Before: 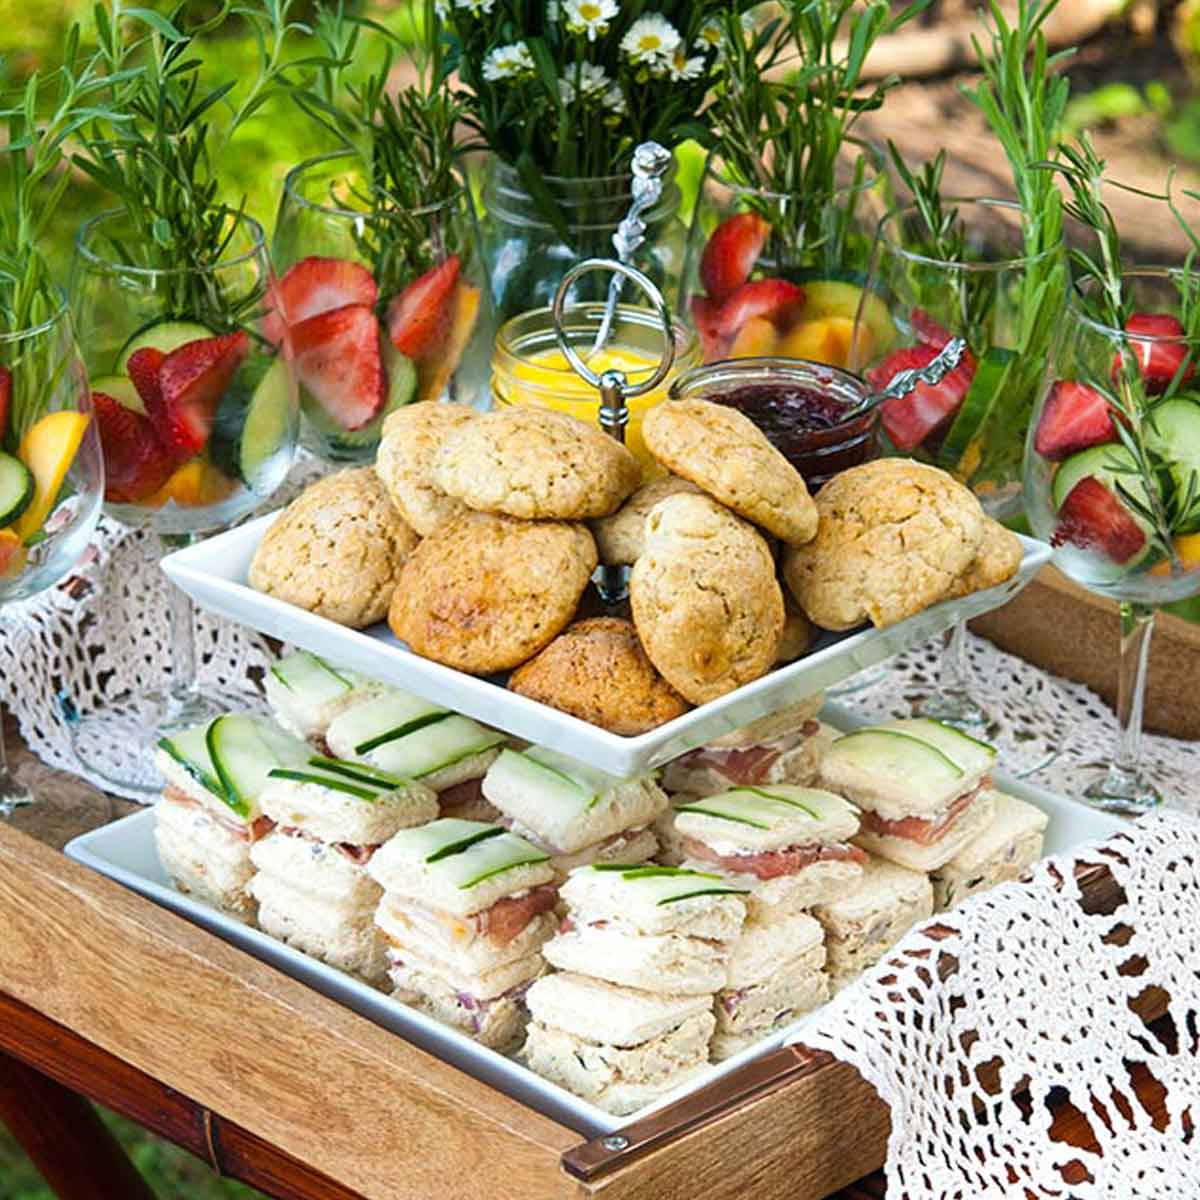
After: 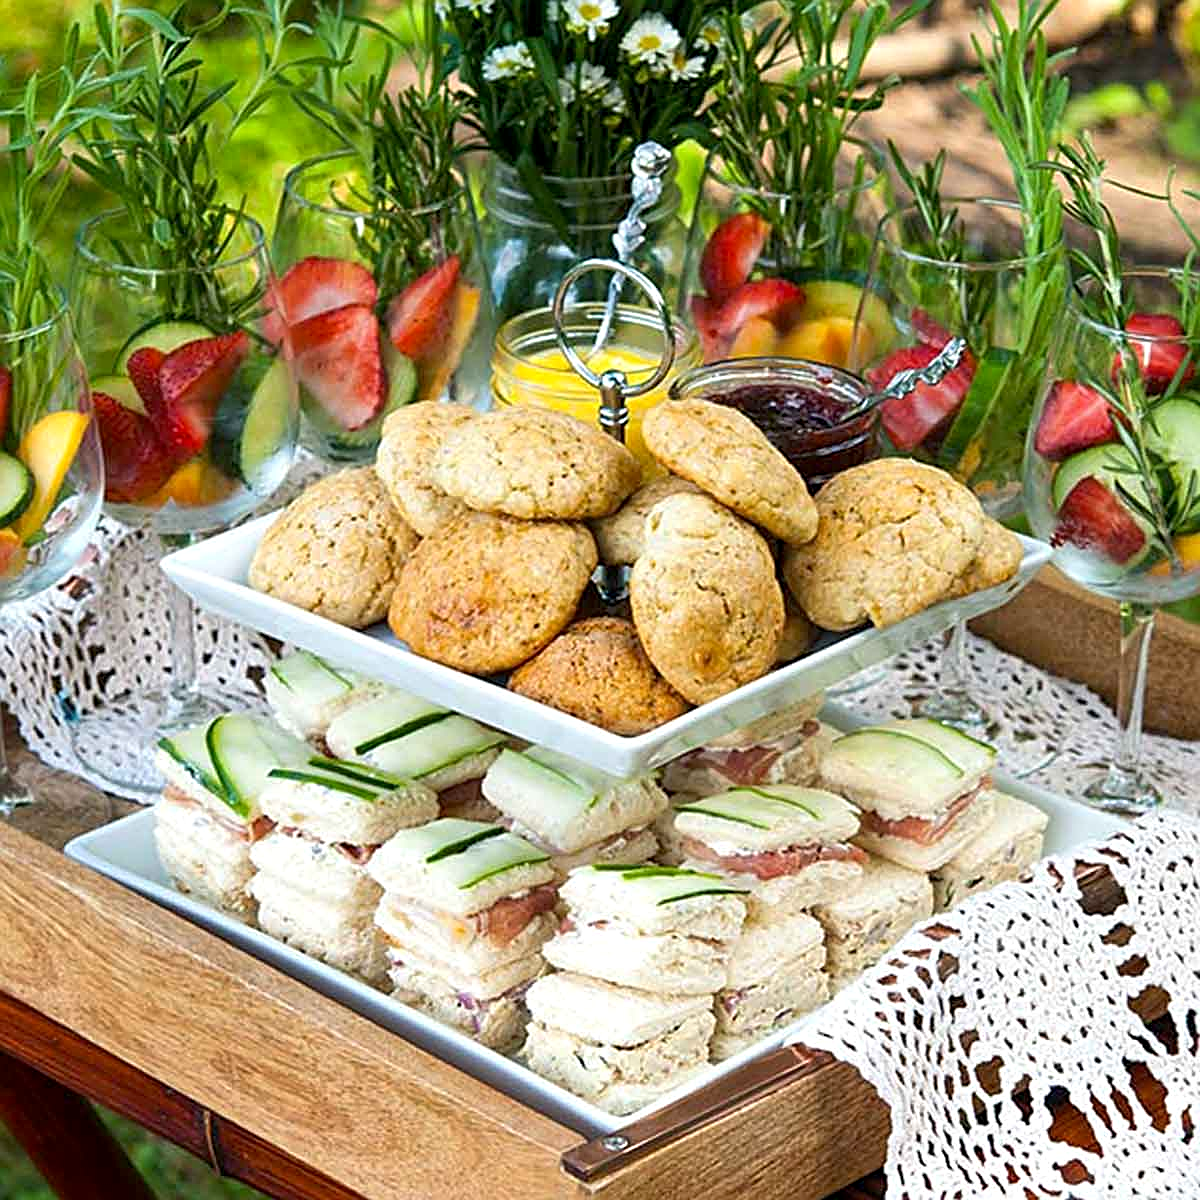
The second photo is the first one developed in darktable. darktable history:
tone equalizer: -7 EV 0.191 EV, -6 EV 0.094 EV, -5 EV 0.11 EV, -4 EV 0.068 EV, -2 EV -0.029 EV, -1 EV -0.023 EV, +0 EV -0.074 EV
exposure: black level correction 0.002, exposure 0.149 EV, compensate highlight preservation false
sharpen: on, module defaults
